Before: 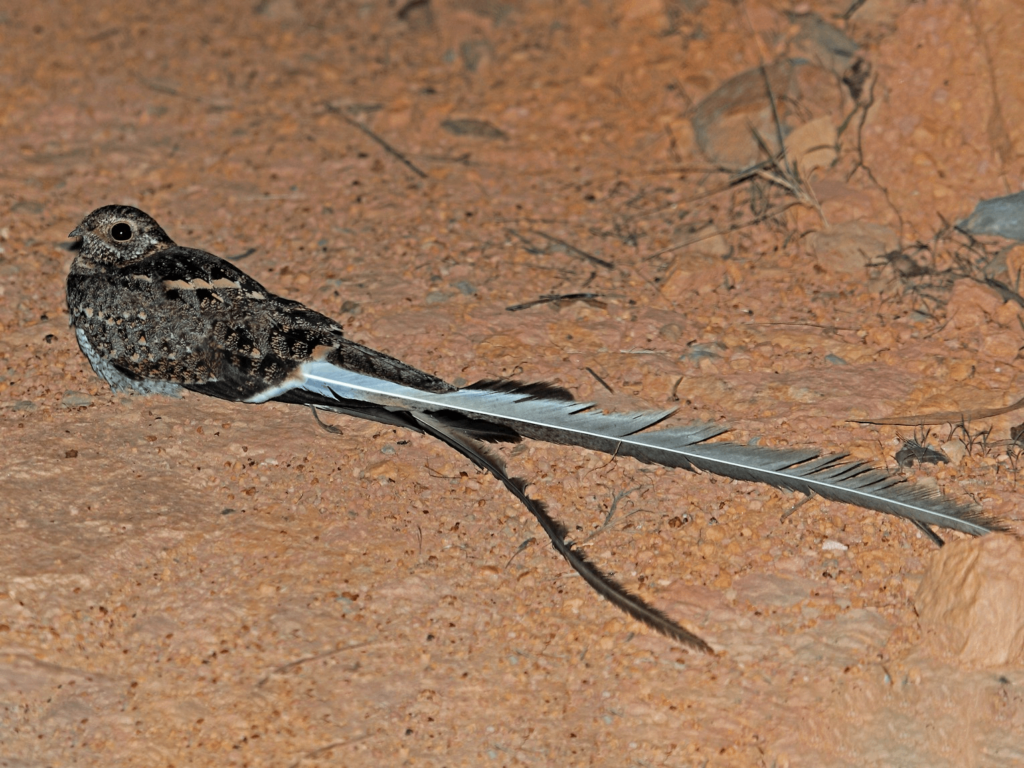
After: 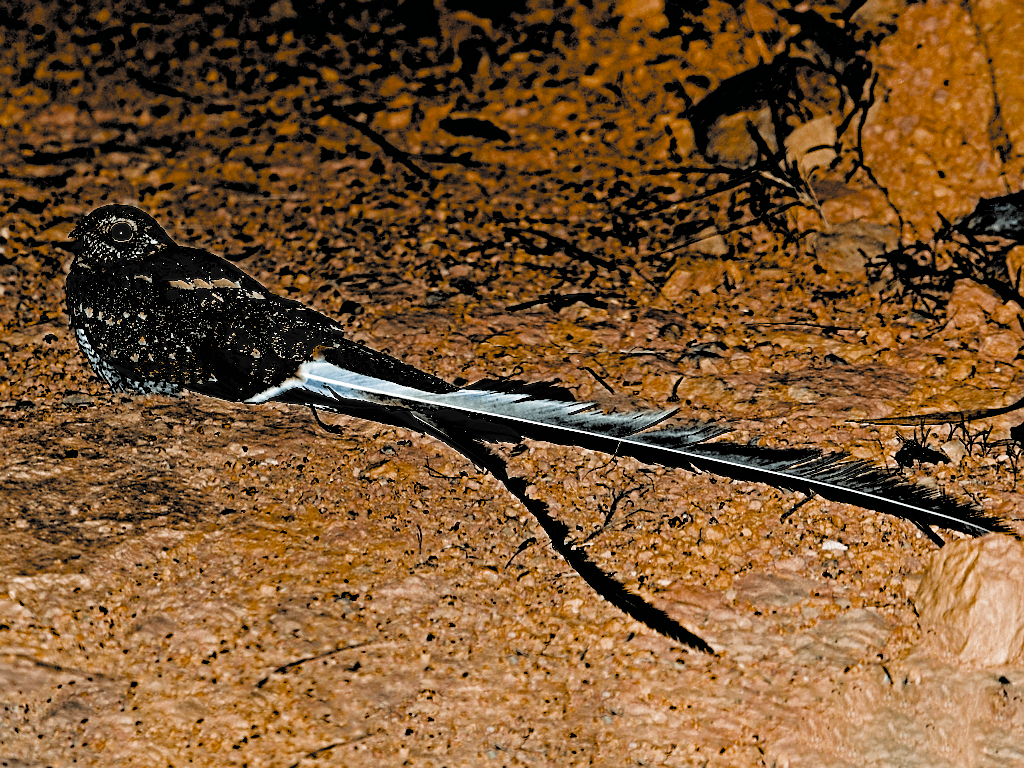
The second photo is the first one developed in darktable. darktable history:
sharpen: radius 0.981, amount 0.614
filmic rgb: black relative exposure -1.08 EV, white relative exposure 2.1 EV, hardness 1.49, contrast 2.243, color science v4 (2020)
exposure: black level correction 0.098, exposure -0.091 EV, compensate highlight preservation false
